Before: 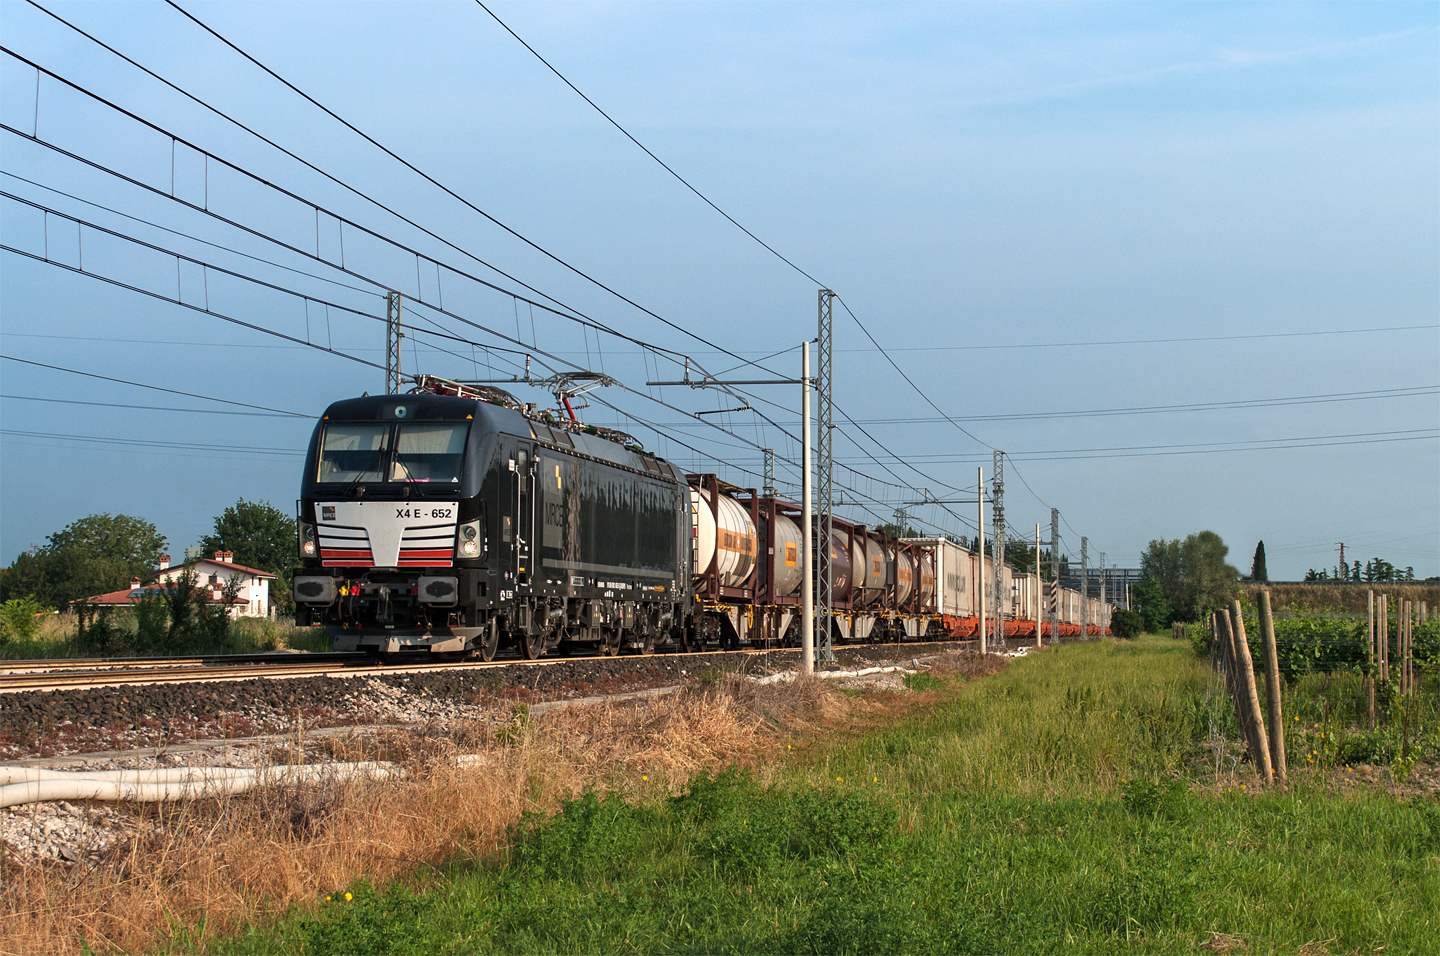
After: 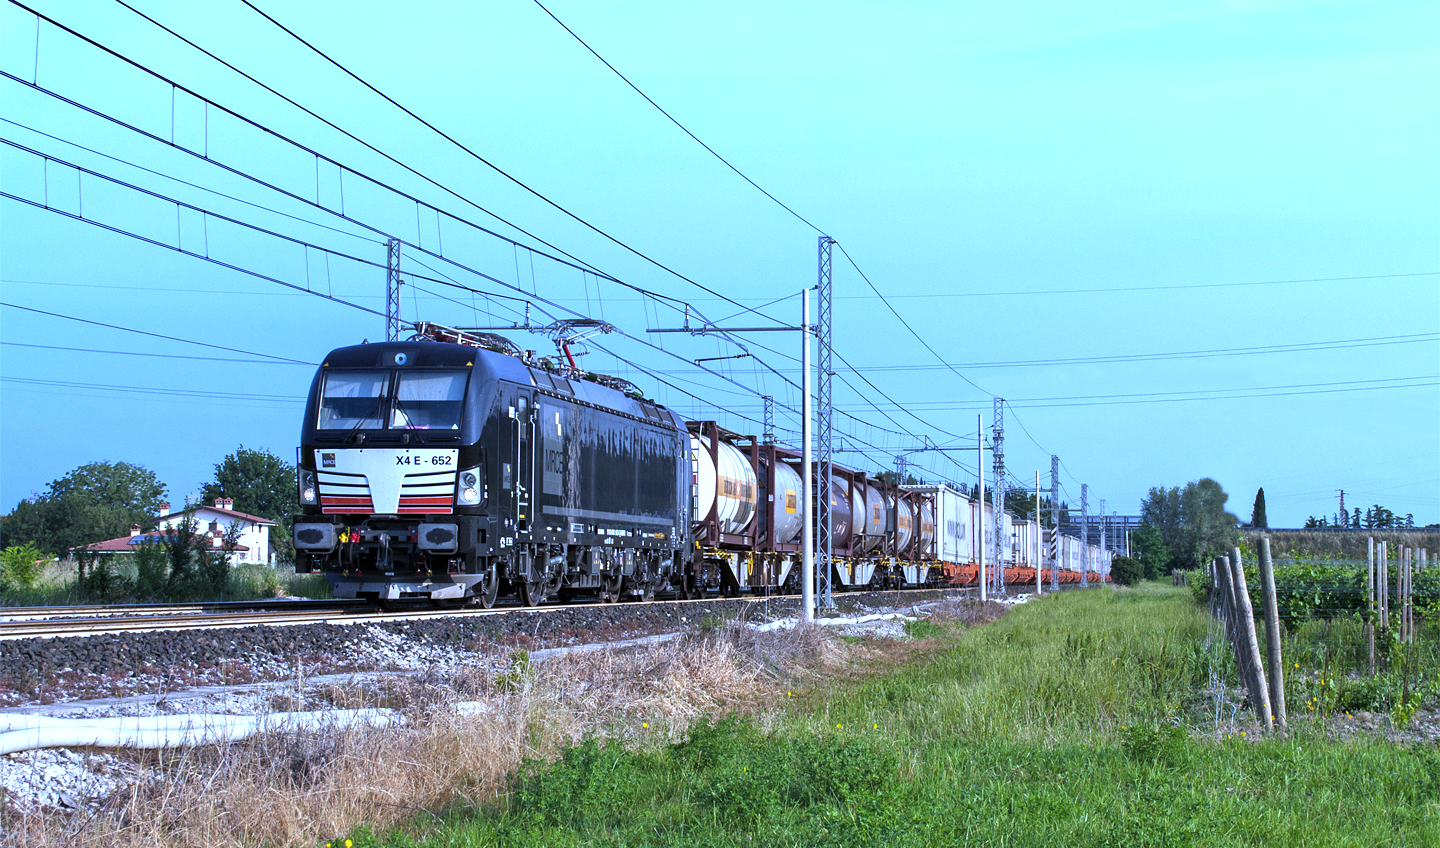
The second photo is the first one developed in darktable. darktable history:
white balance: red 0.766, blue 1.537
exposure: exposure 0.766 EV, compensate highlight preservation false
crop and rotate: top 5.609%, bottom 5.609%
